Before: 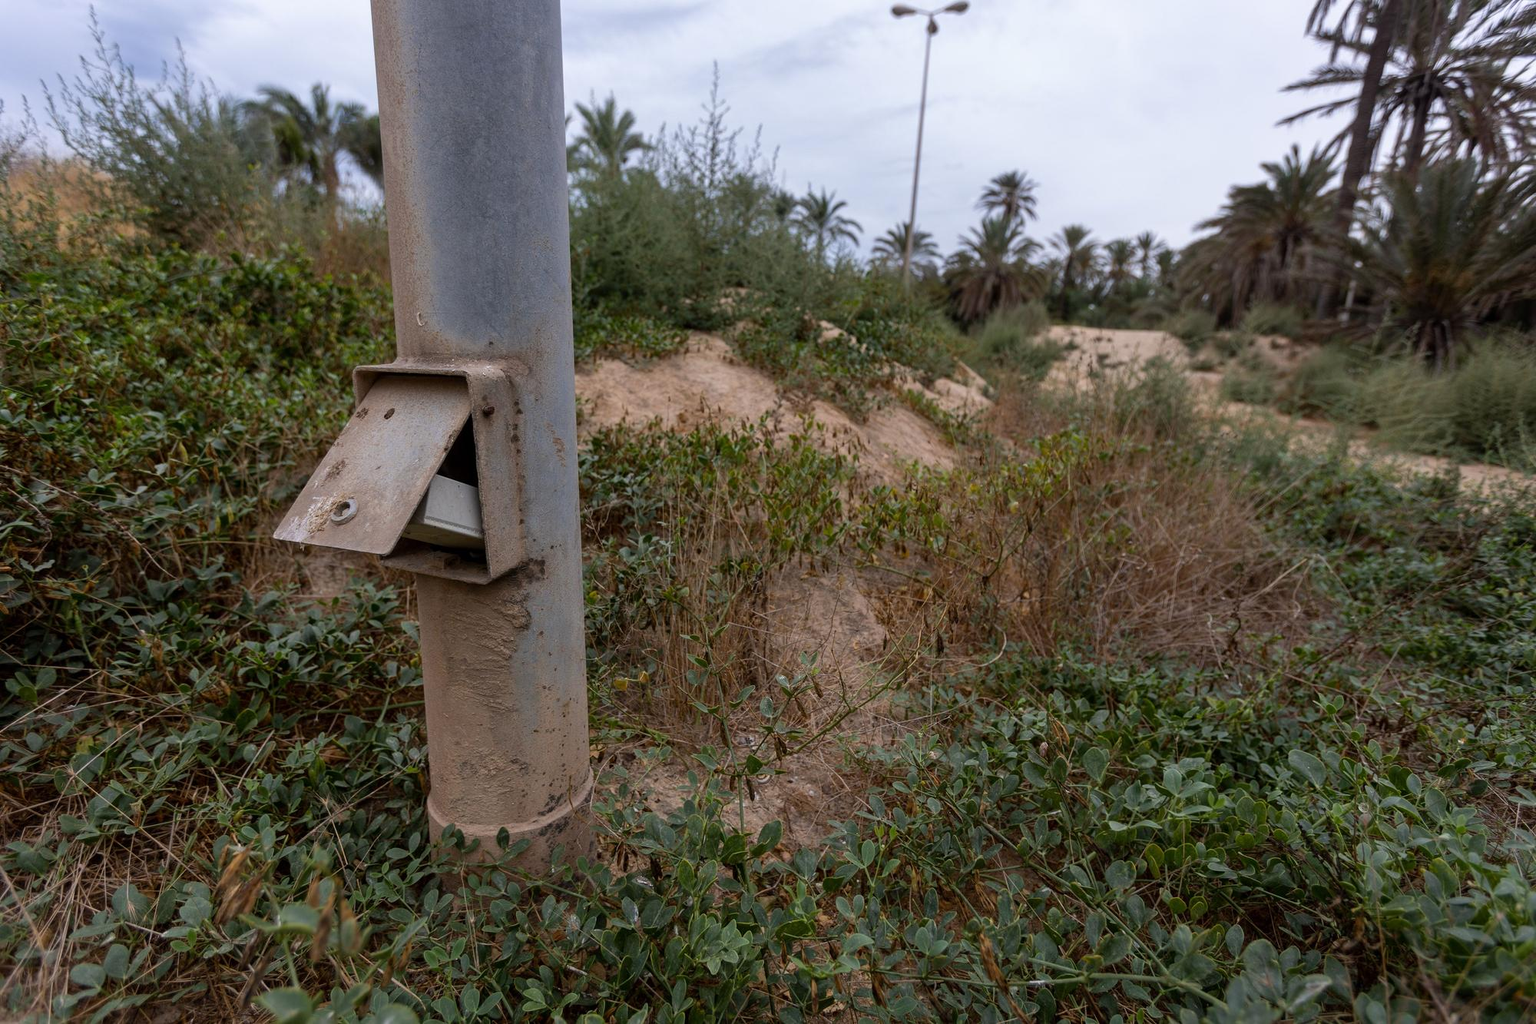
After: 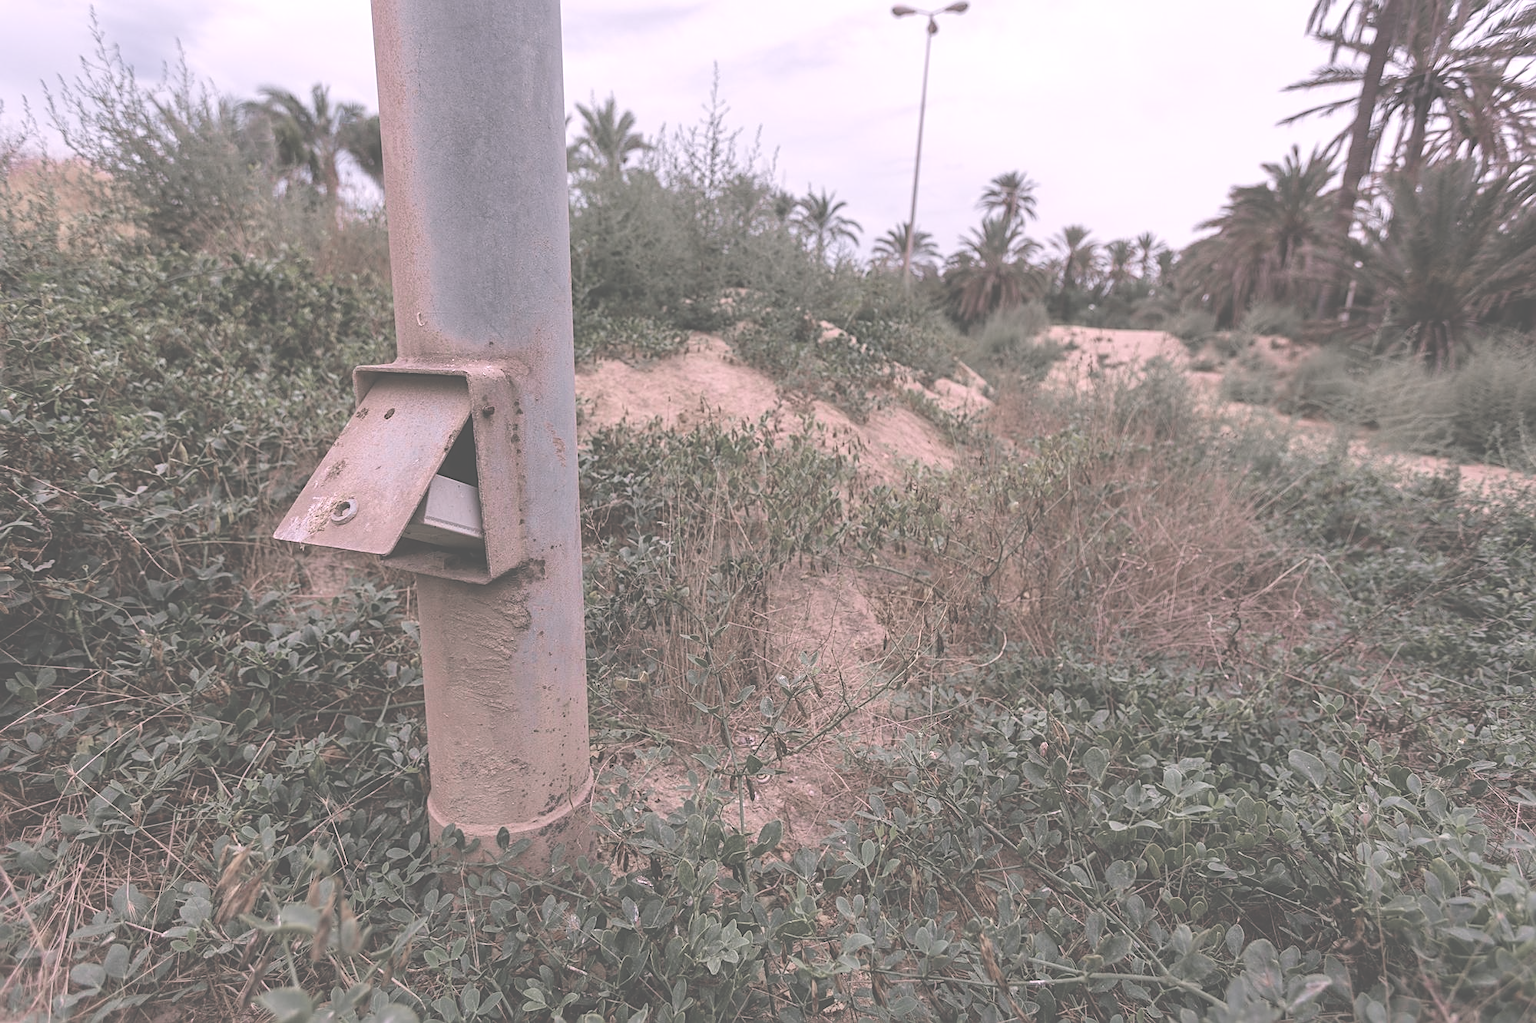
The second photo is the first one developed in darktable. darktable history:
color zones: curves: ch1 [(0, 0.34) (0.143, 0.164) (0.286, 0.152) (0.429, 0.176) (0.571, 0.173) (0.714, 0.188) (0.857, 0.199) (1, 0.34)]
levels: levels [0.093, 0.434, 0.988]
white balance: red 1.188, blue 1.11
exposure: black level correction -0.041, exposure 0.064 EV, compensate highlight preservation false
sharpen: radius 1.967
